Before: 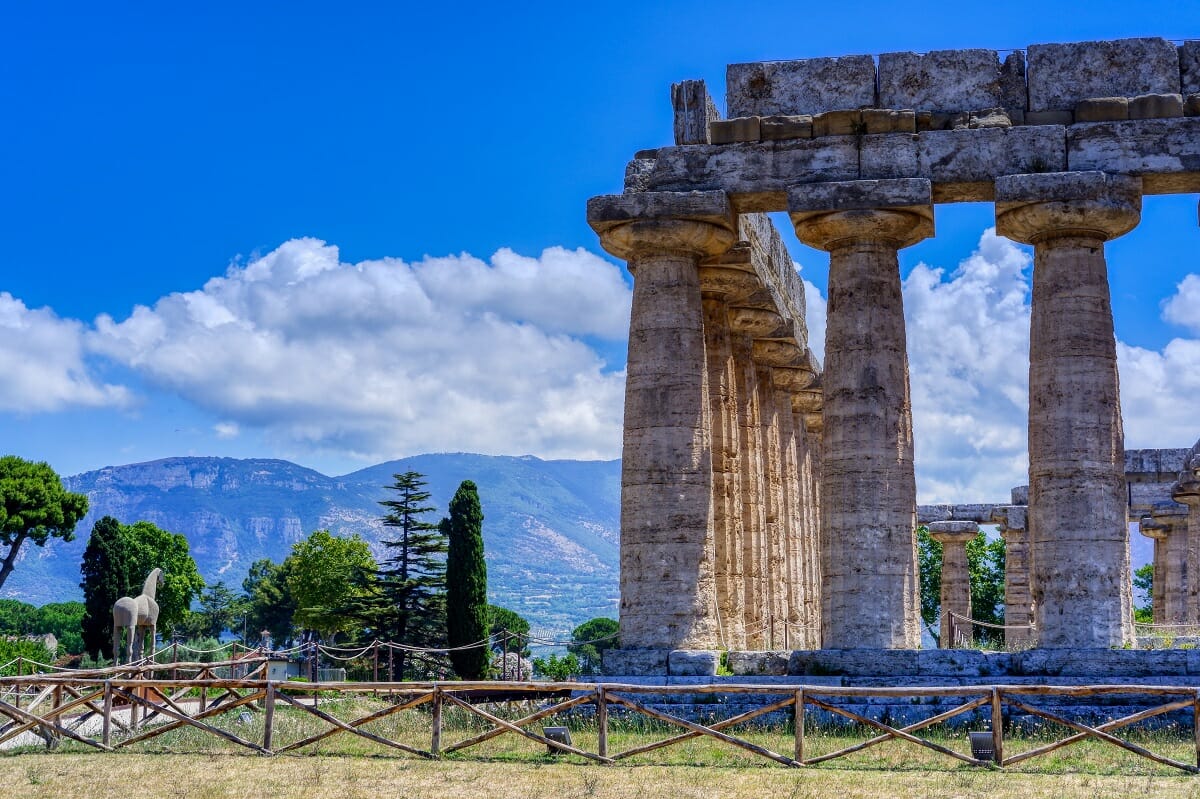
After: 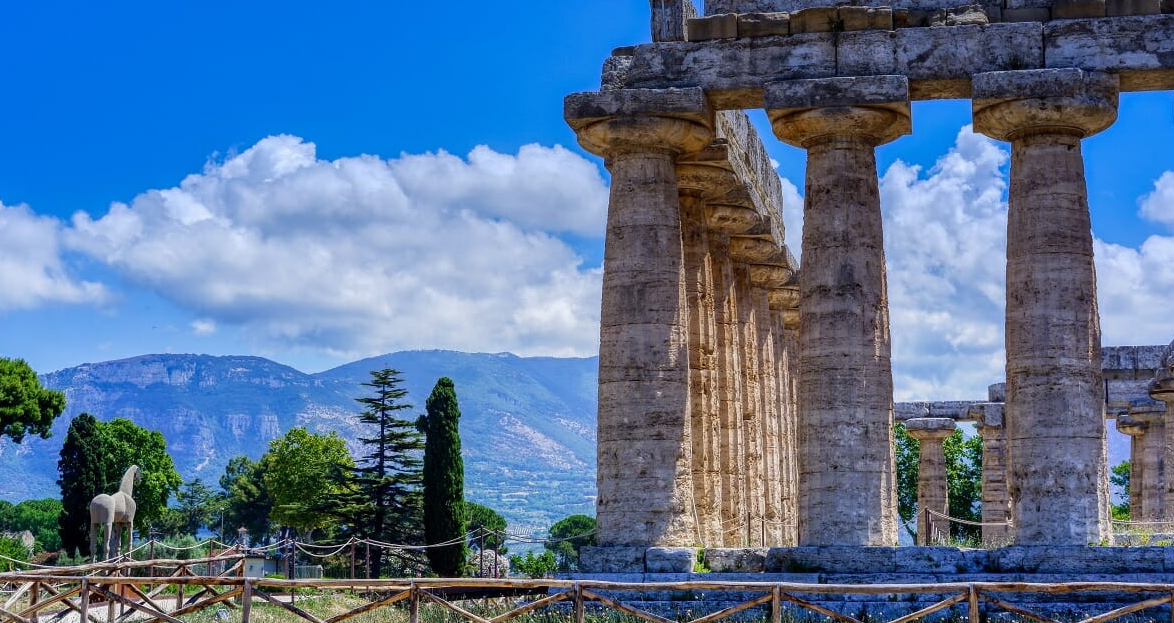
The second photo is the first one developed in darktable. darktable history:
crop and rotate: left 1.958%, top 12.975%, right 0.15%, bottom 8.962%
